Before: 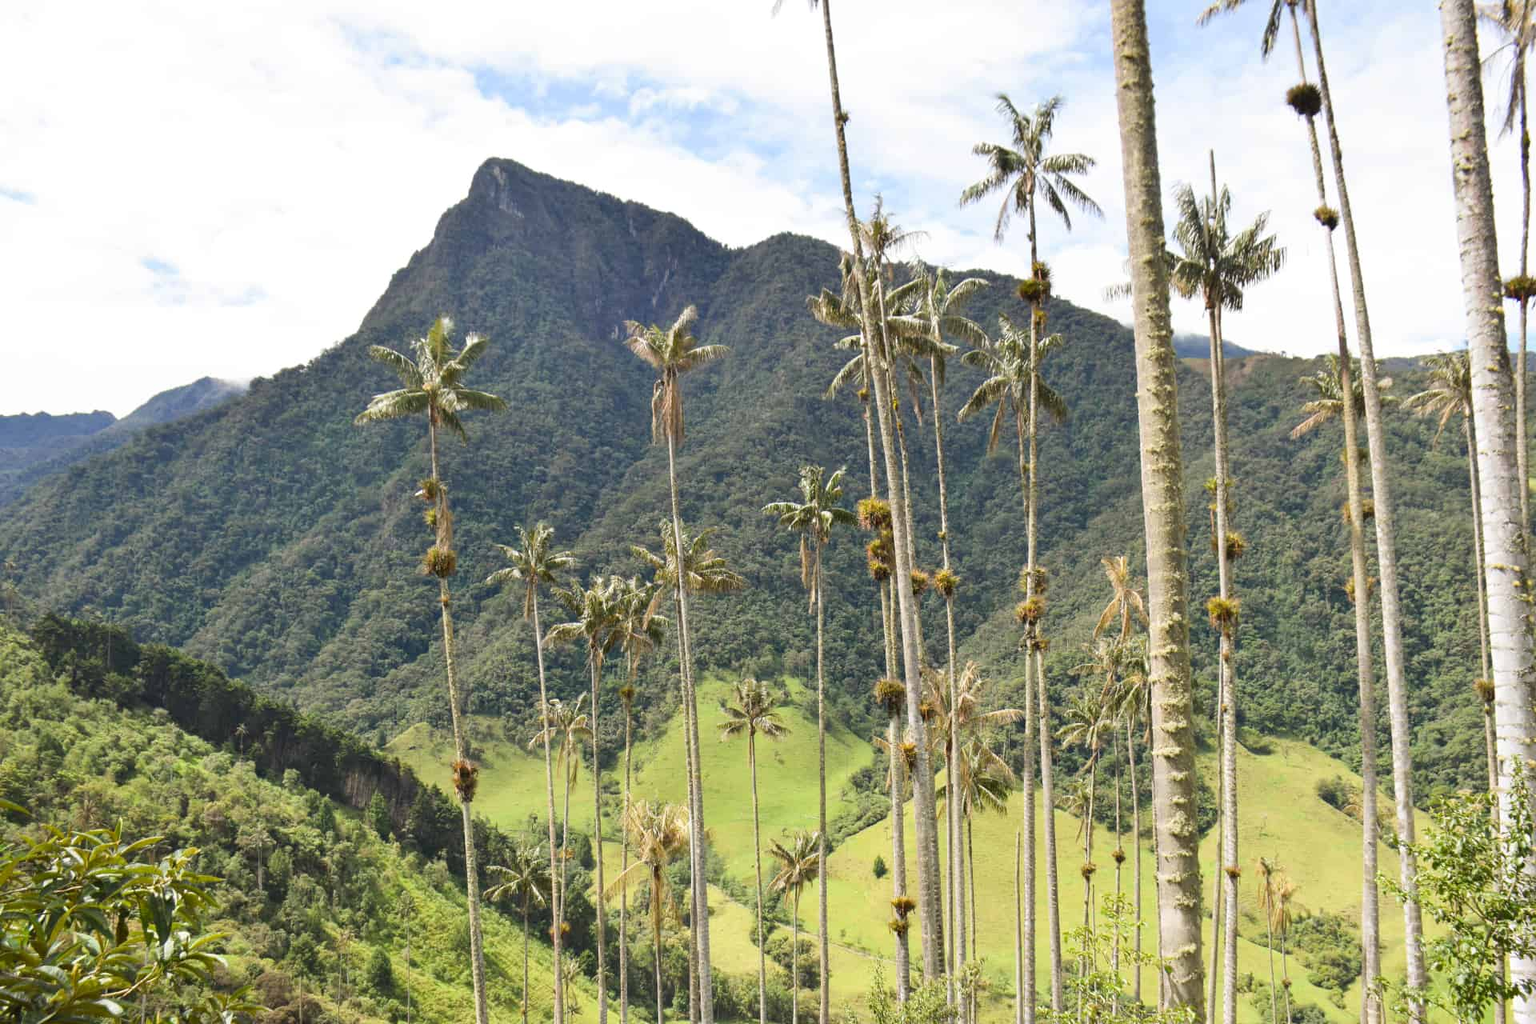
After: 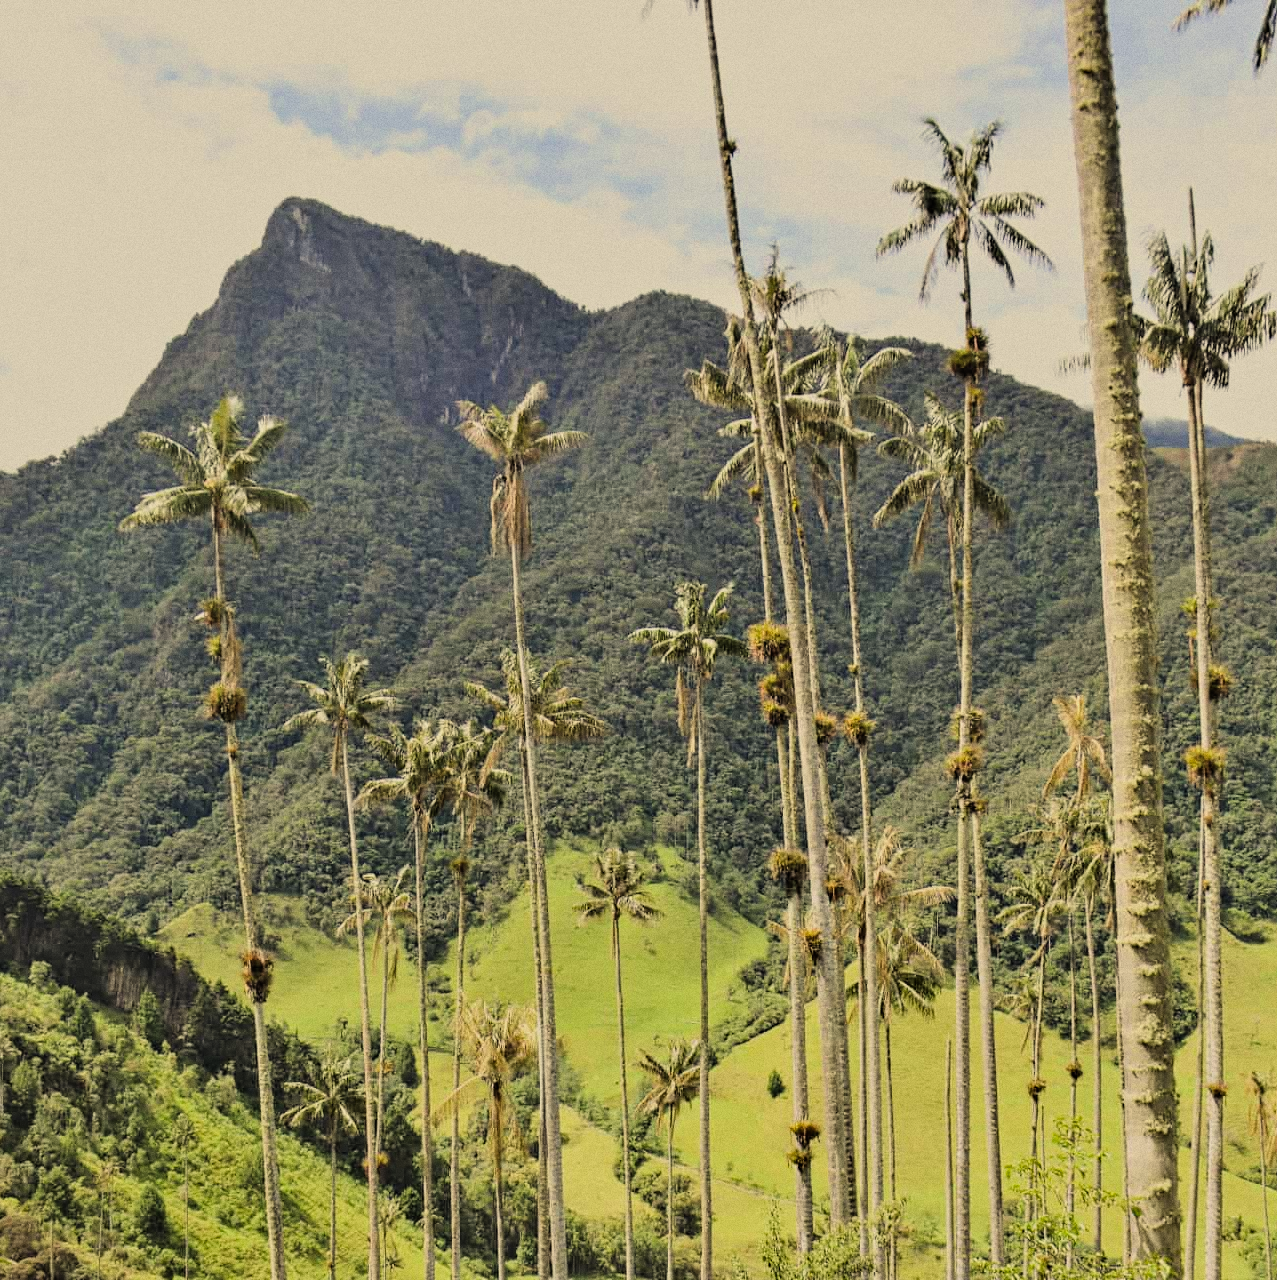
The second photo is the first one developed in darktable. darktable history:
contrast brightness saturation: contrast 0.05
contrast equalizer: y [[0.51, 0.537, 0.559, 0.574, 0.599, 0.618], [0.5 ×6], [0.5 ×6], [0 ×6], [0 ×6]]
exposure: black level correction -0.015, exposure -0.125 EV, compensate highlight preservation false
crop: left 16.899%, right 16.556%
grain: coarseness 0.09 ISO
color correction: highlights a* 1.39, highlights b* 17.83
filmic rgb: black relative exposure -7.15 EV, white relative exposure 5.36 EV, hardness 3.02, color science v6 (2022)
